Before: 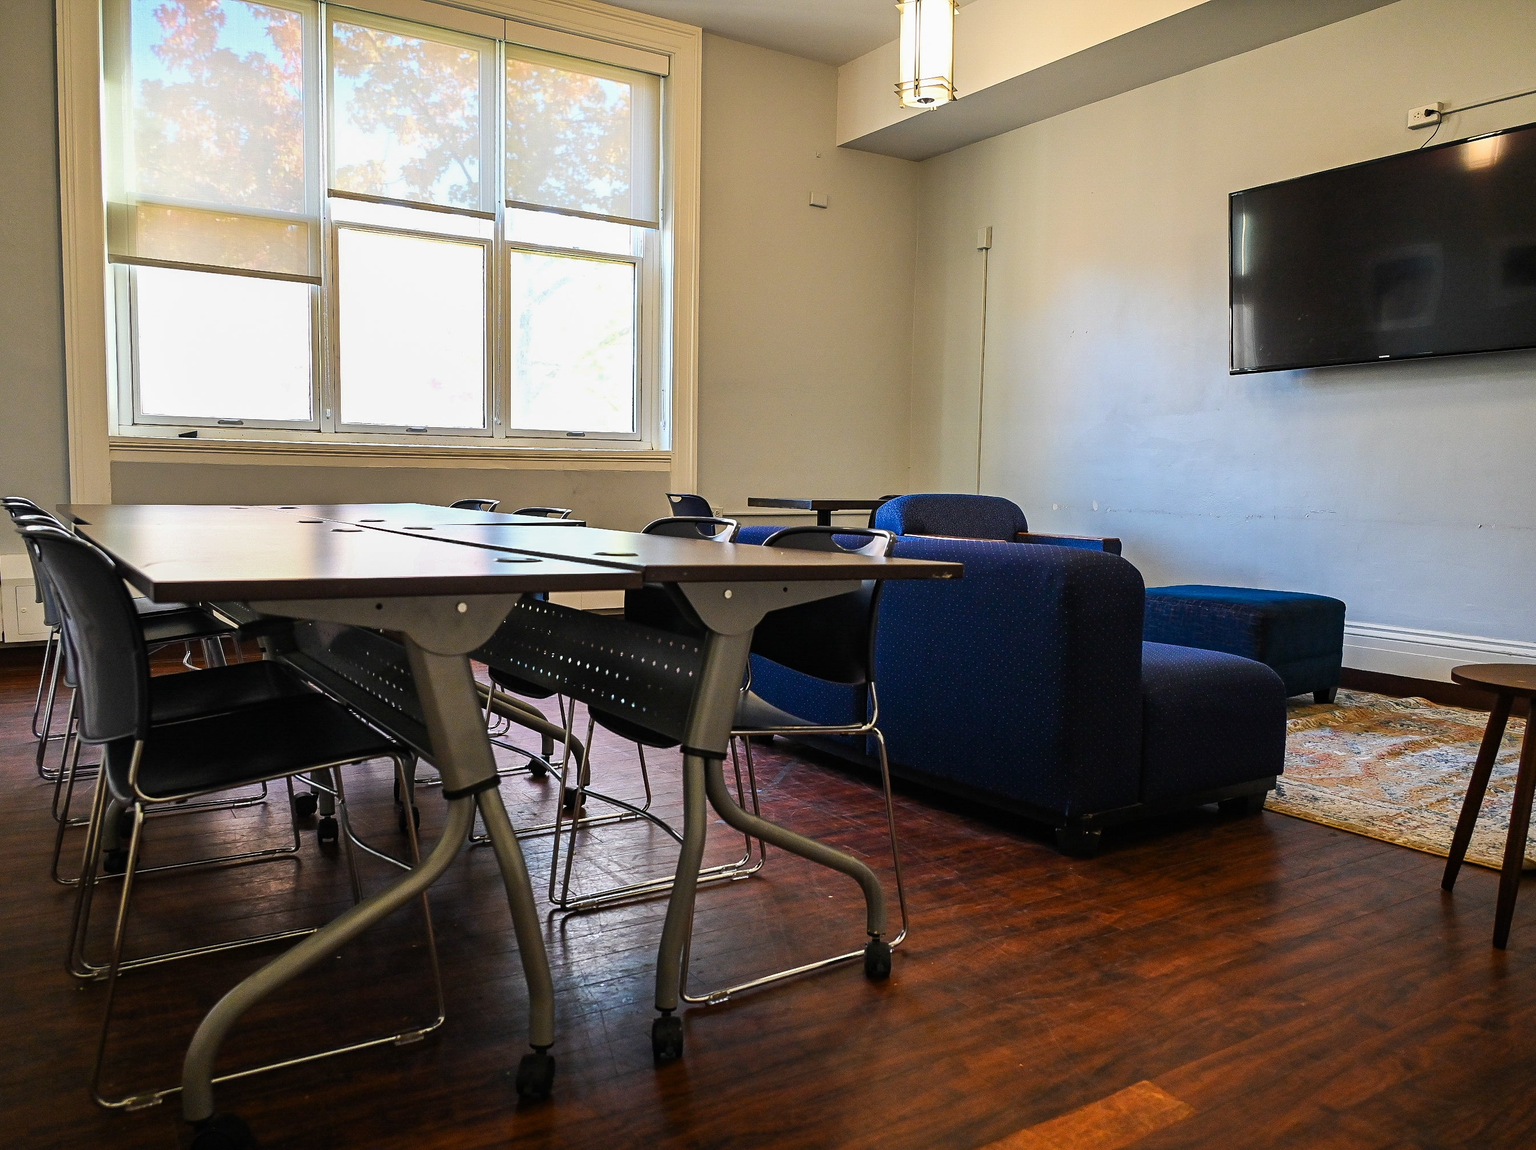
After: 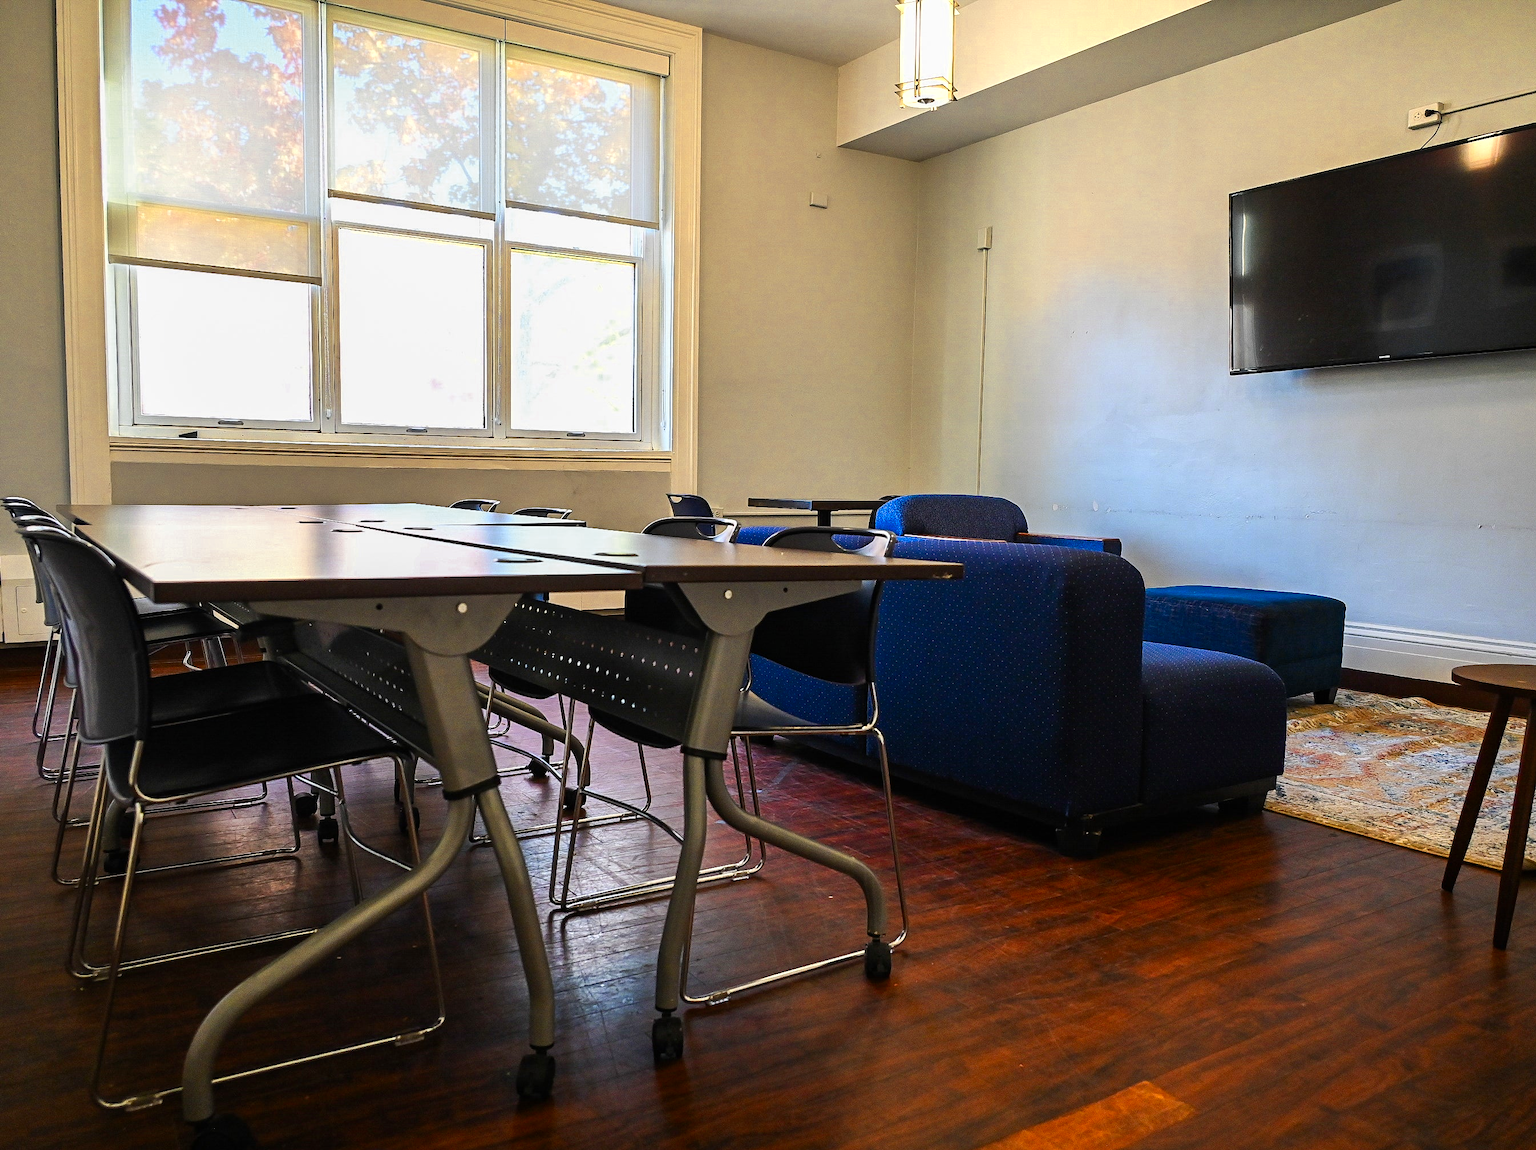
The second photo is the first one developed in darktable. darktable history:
color zones: curves: ch0 [(0.004, 0.305) (0.261, 0.623) (0.389, 0.399) (0.708, 0.571) (0.947, 0.34)]; ch1 [(0.025, 0.645) (0.229, 0.584) (0.326, 0.551) (0.484, 0.262) (0.757, 0.643)]
color balance: mode lift, gamma, gain (sRGB)
